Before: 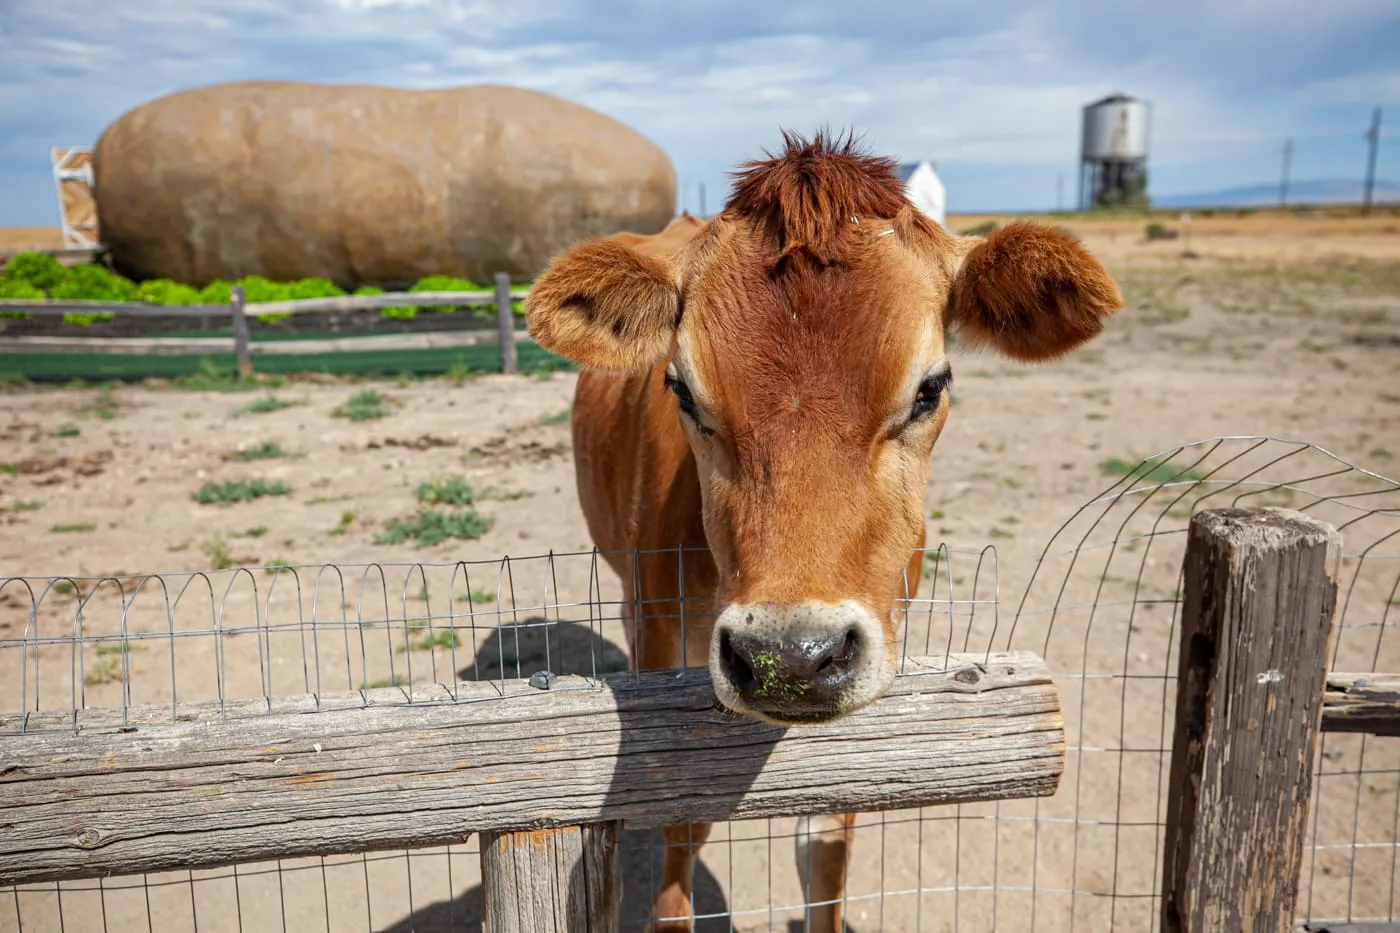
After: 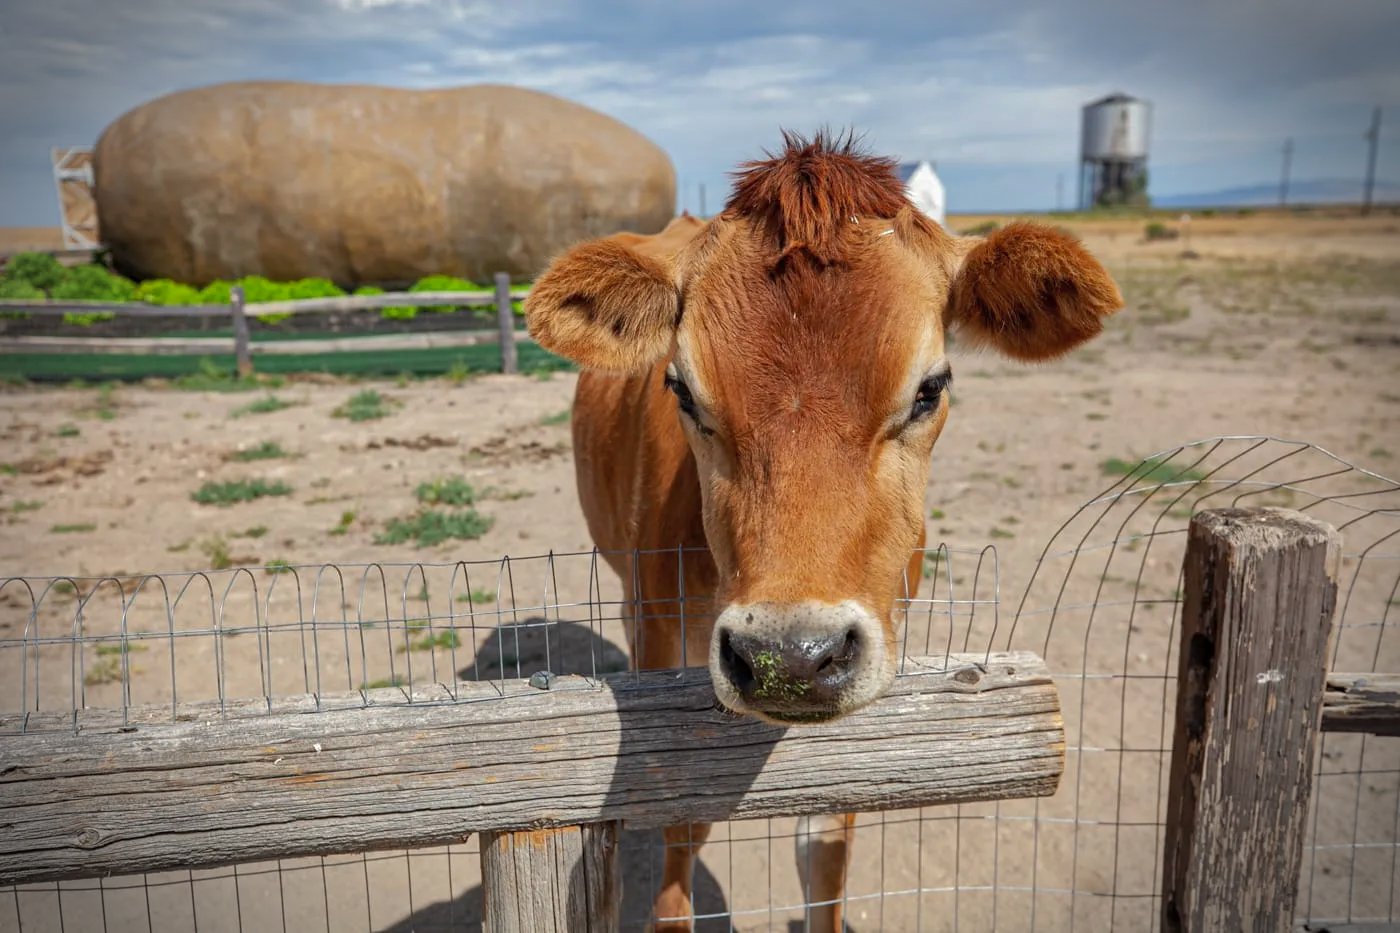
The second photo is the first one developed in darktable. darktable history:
shadows and highlights: shadows 39.77, highlights -59.98
vignetting: fall-off start 91.04%, fall-off radius 38.36%, width/height ratio 1.214, shape 1.29, unbound false
